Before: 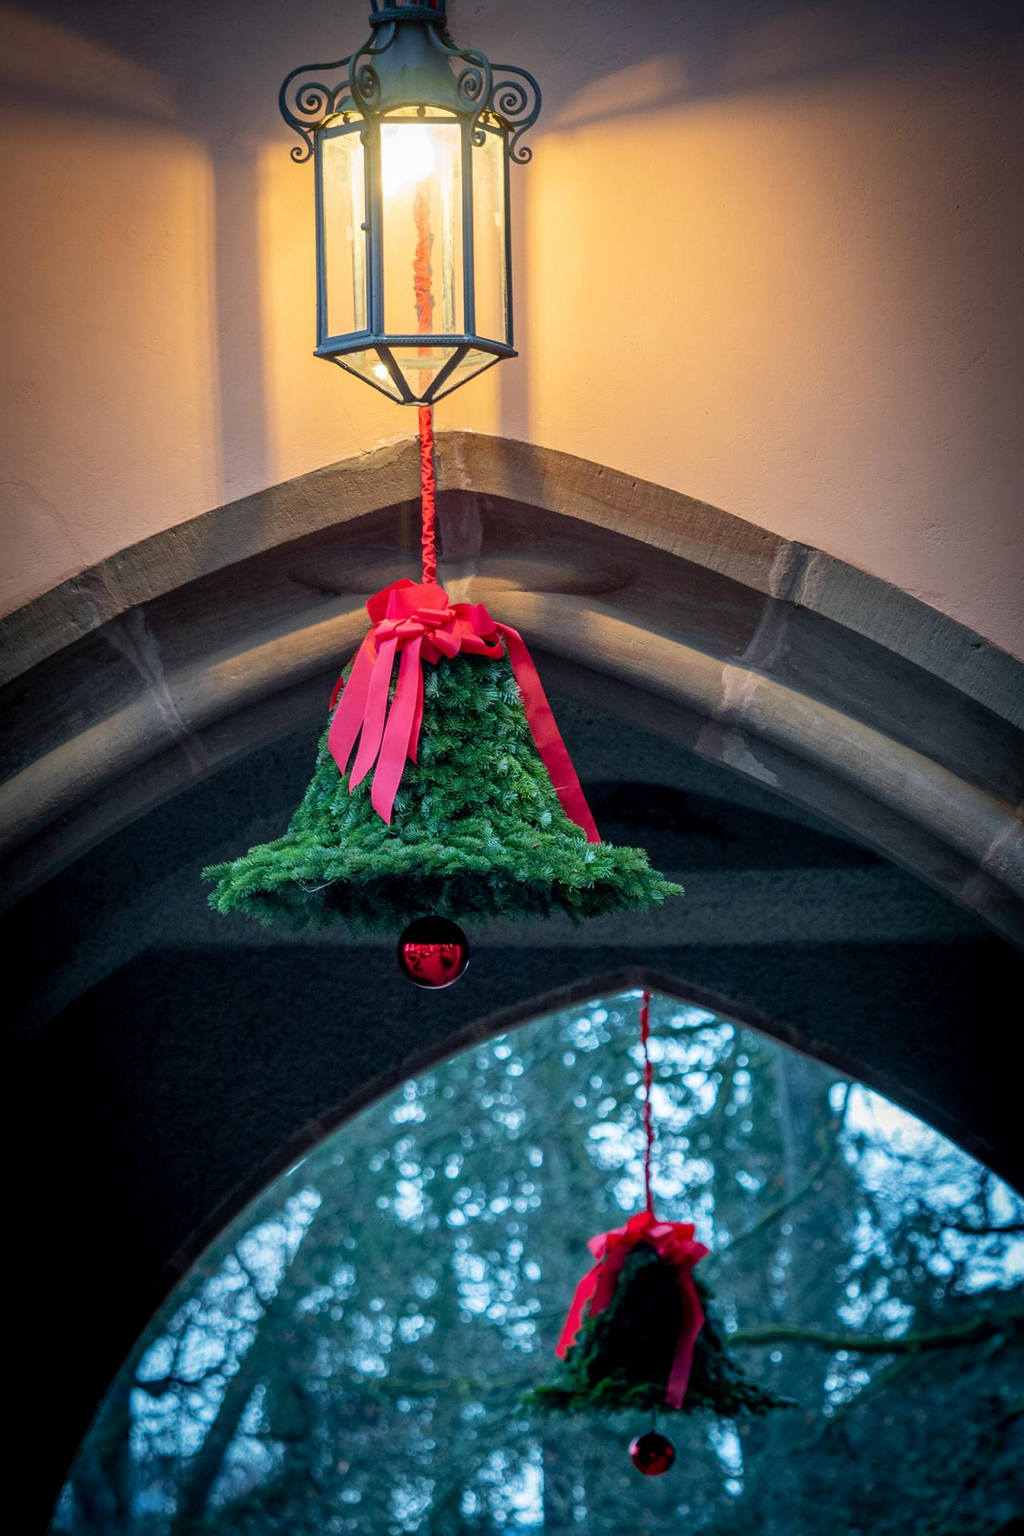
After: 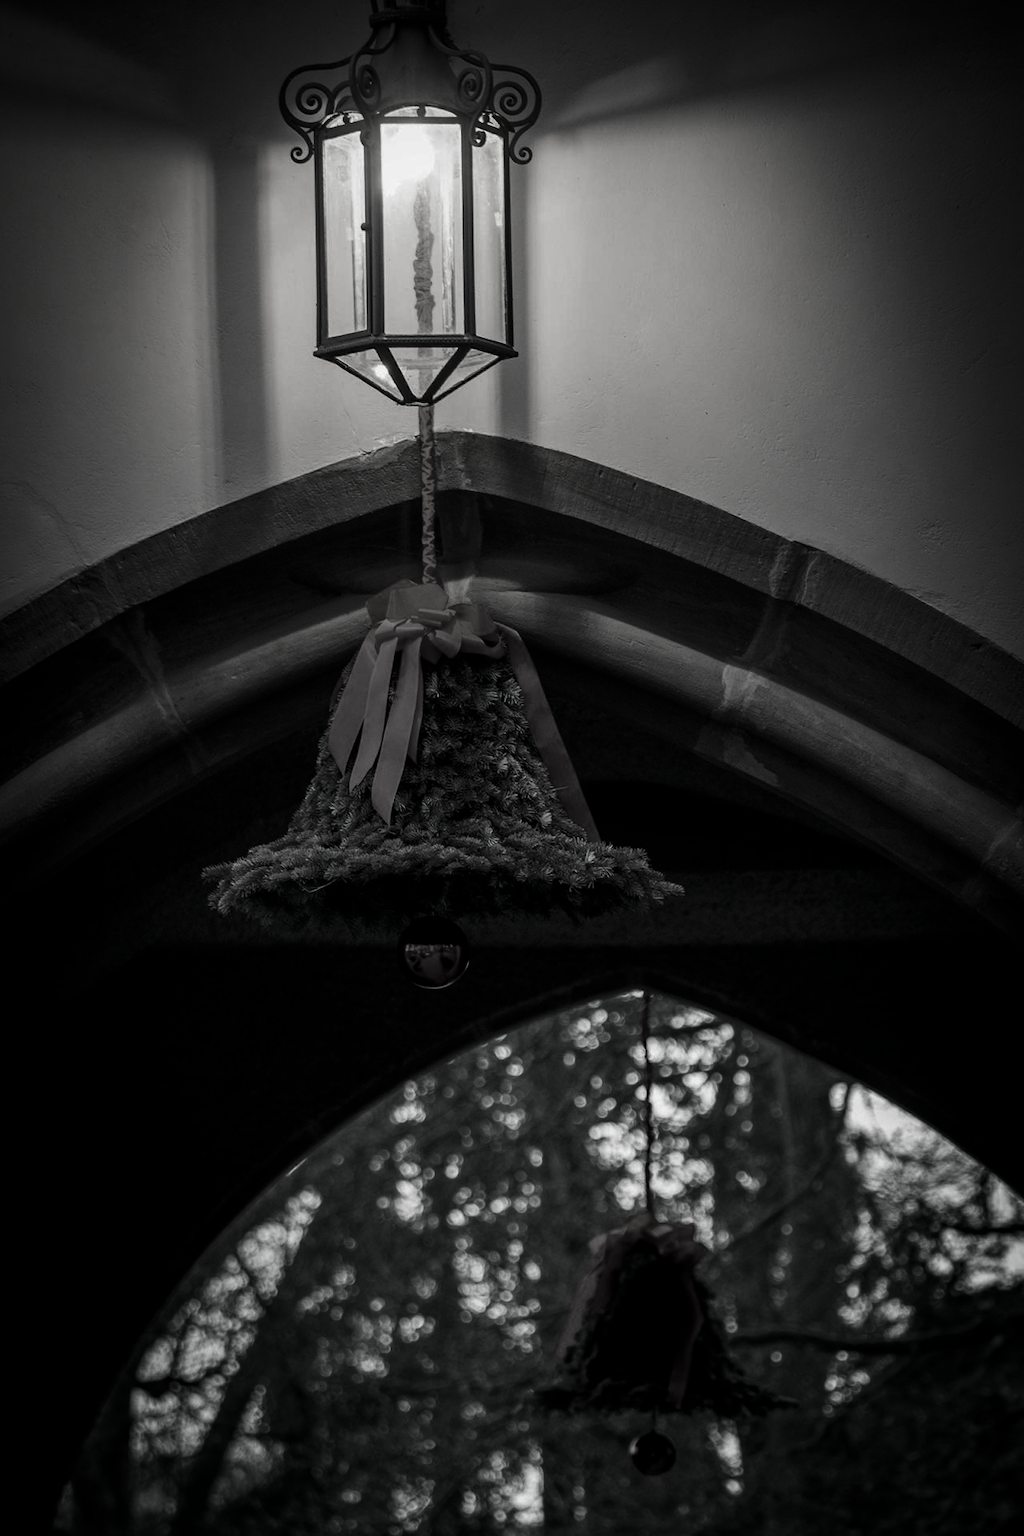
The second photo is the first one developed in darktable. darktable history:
contrast brightness saturation: contrast -0.032, brightness -0.58, saturation -0.986
